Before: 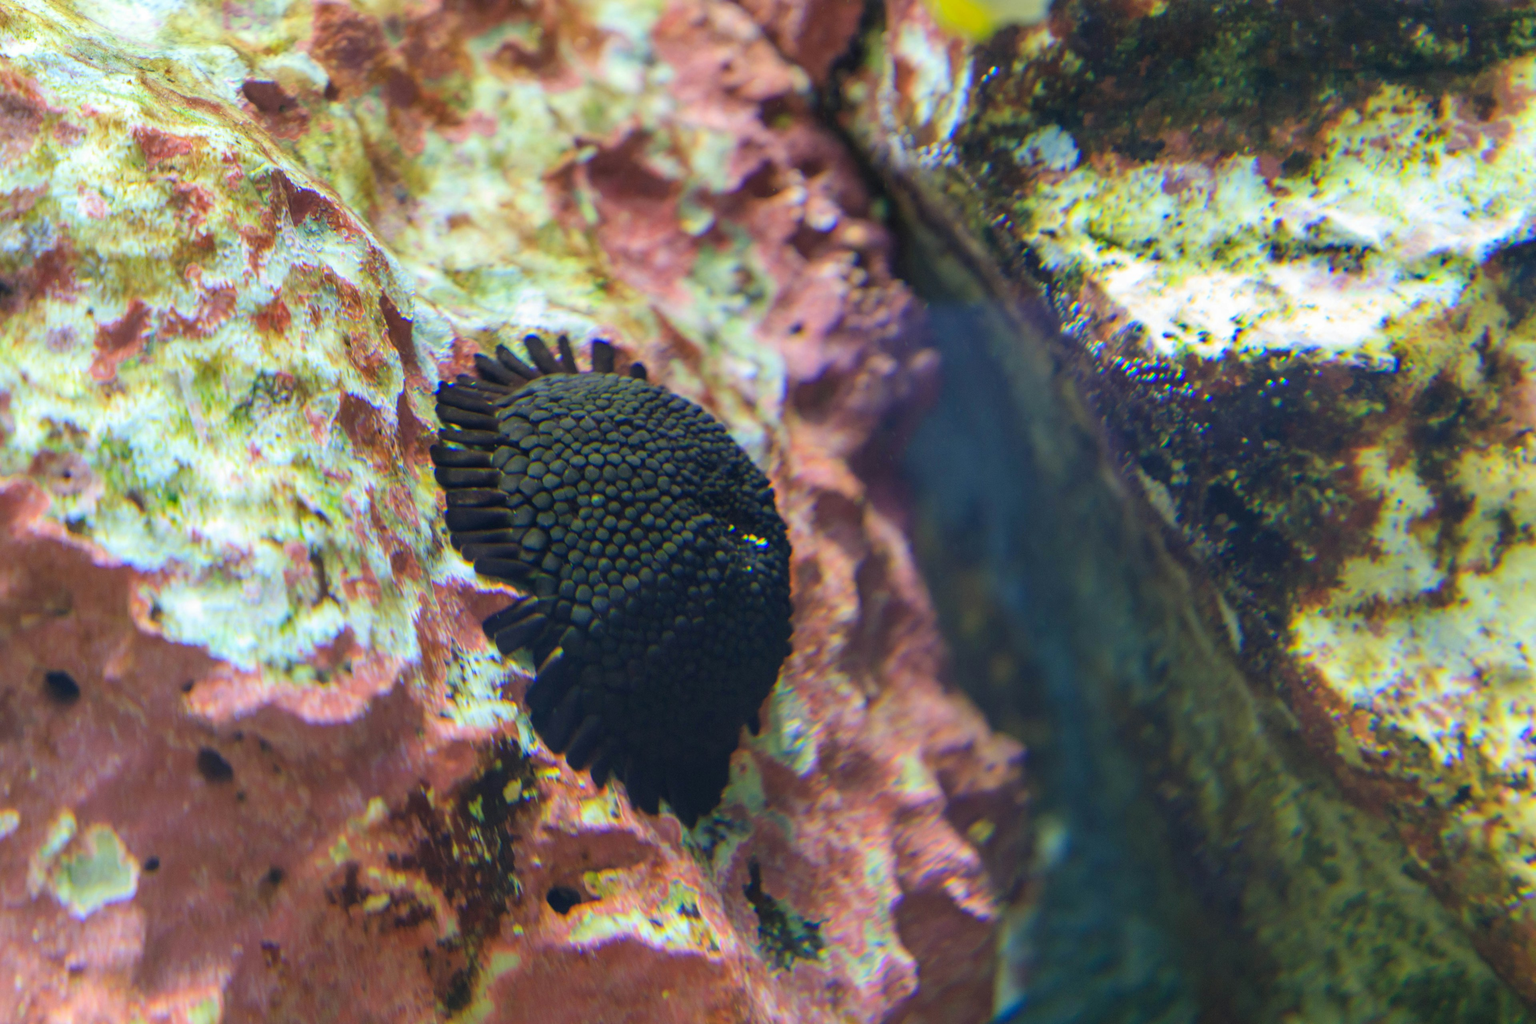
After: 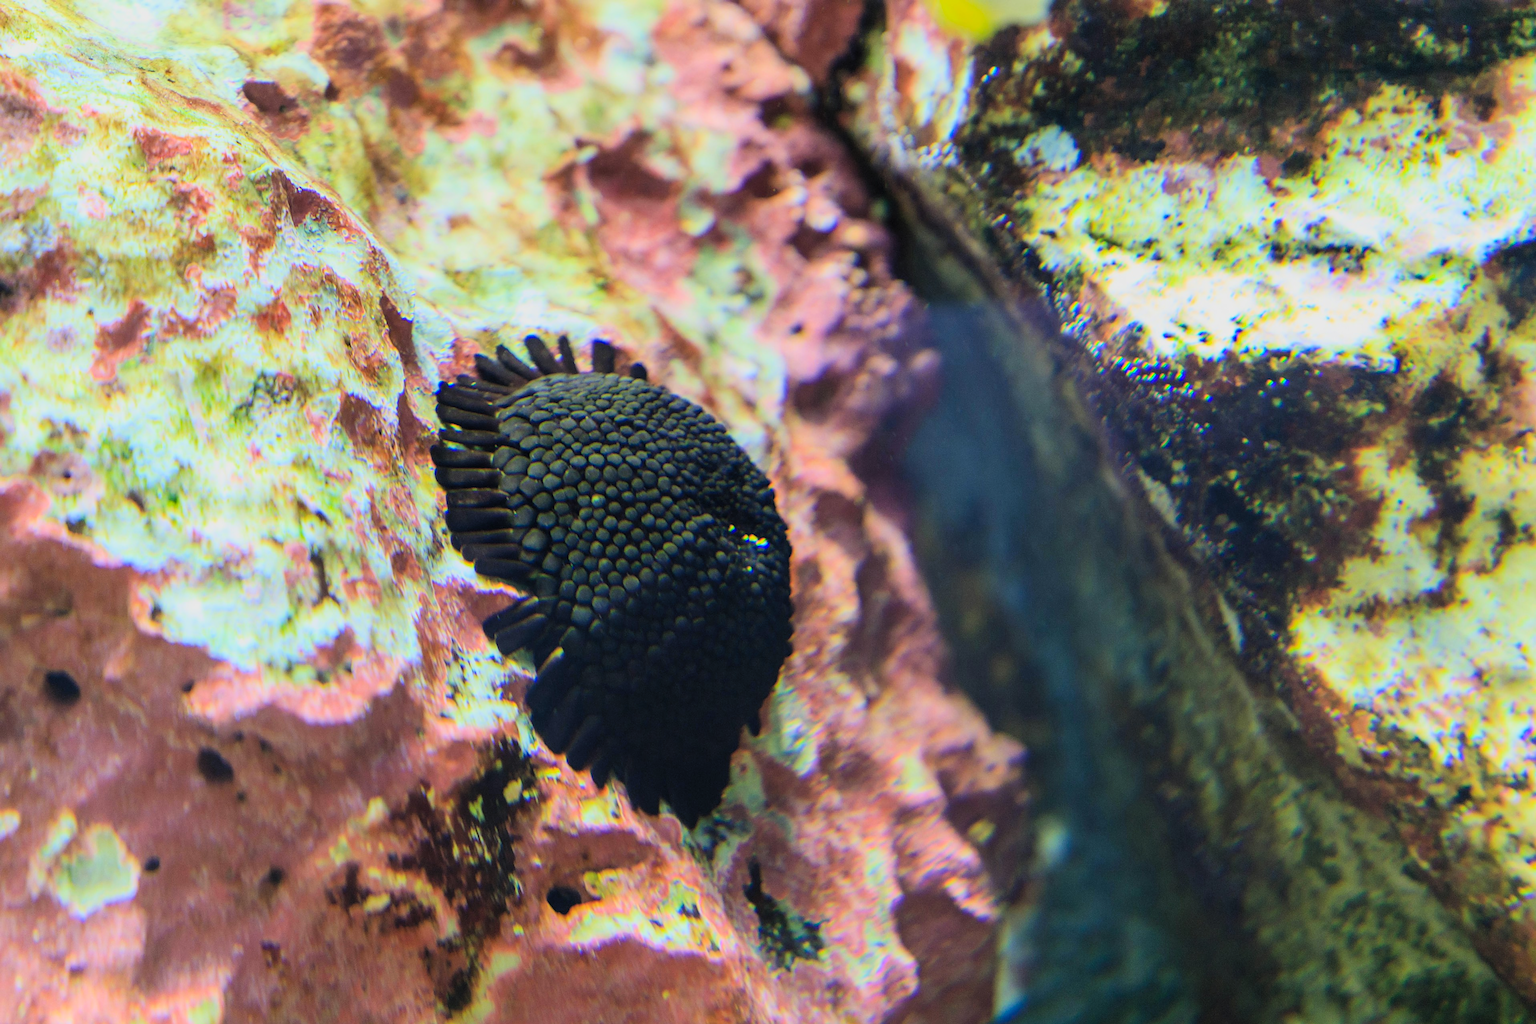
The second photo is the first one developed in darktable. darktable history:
sharpen: on, module defaults
contrast brightness saturation: contrast 0.197, brightness 0.144, saturation 0.138
filmic rgb: black relative exposure -7.65 EV, white relative exposure 4.56 EV, hardness 3.61, contrast 1.053, color science v6 (2022)
